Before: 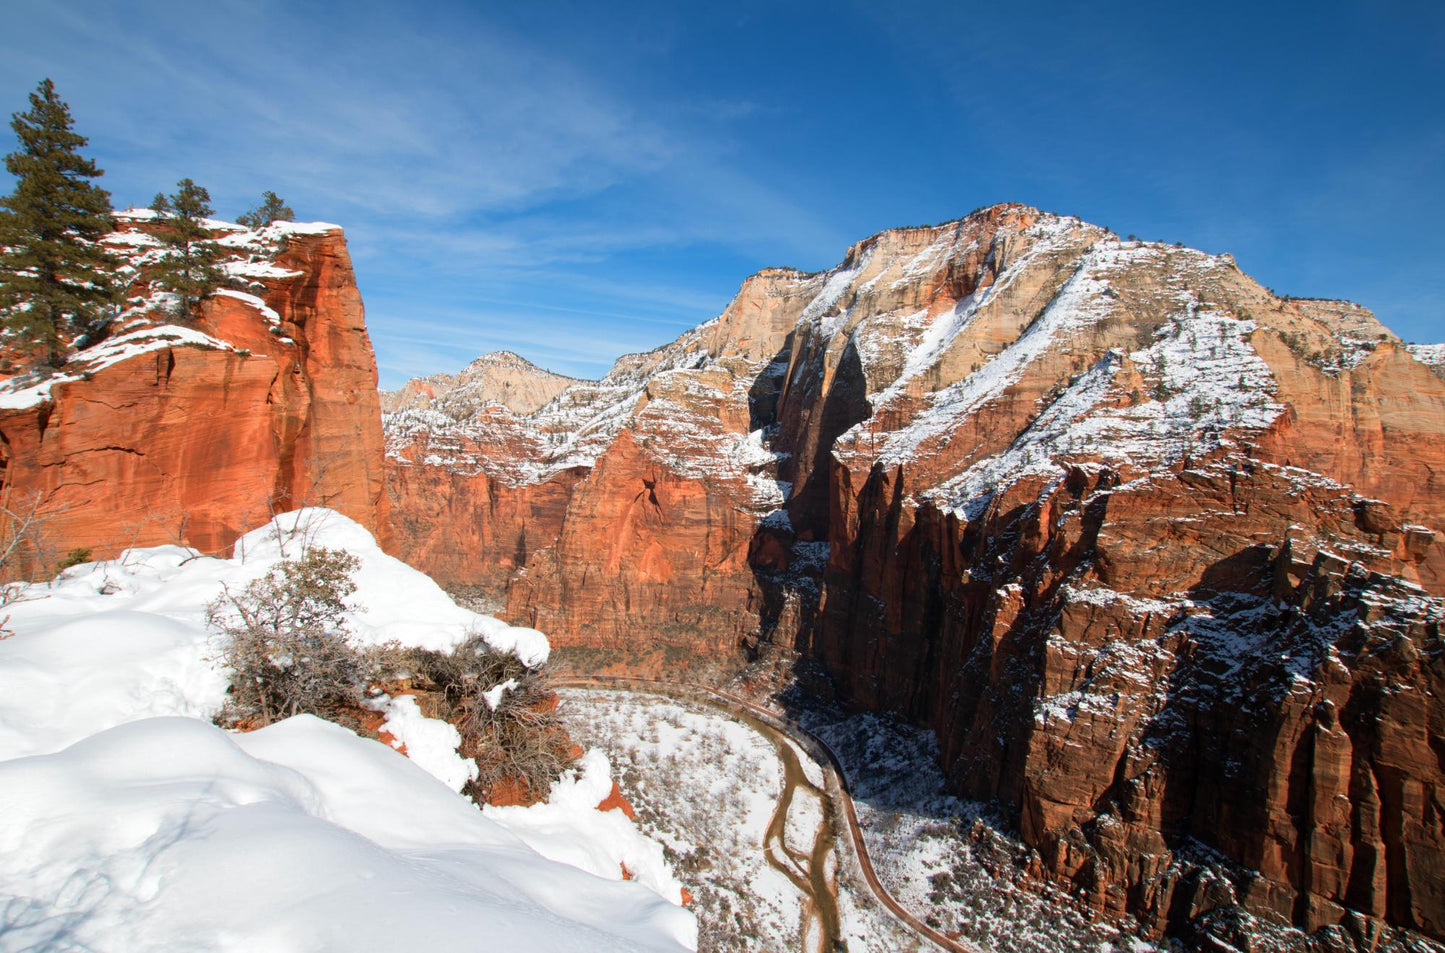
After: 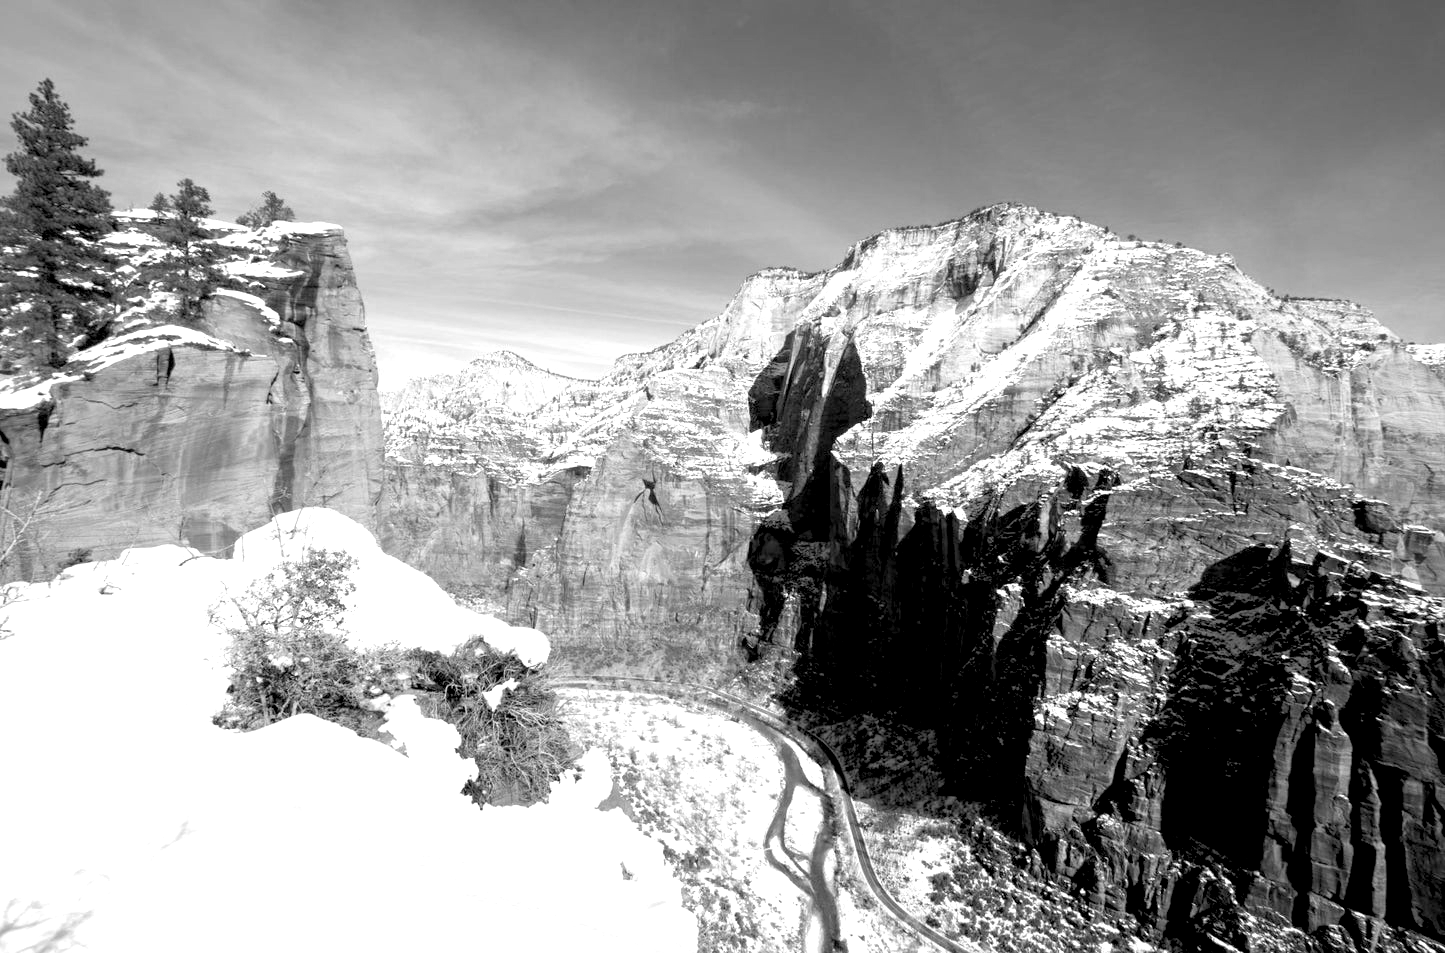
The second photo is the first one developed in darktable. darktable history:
exposure: black level correction 0.011, exposure 1.088 EV, compensate exposure bias true, compensate highlight preservation false
monochrome: a -74.22, b 78.2
